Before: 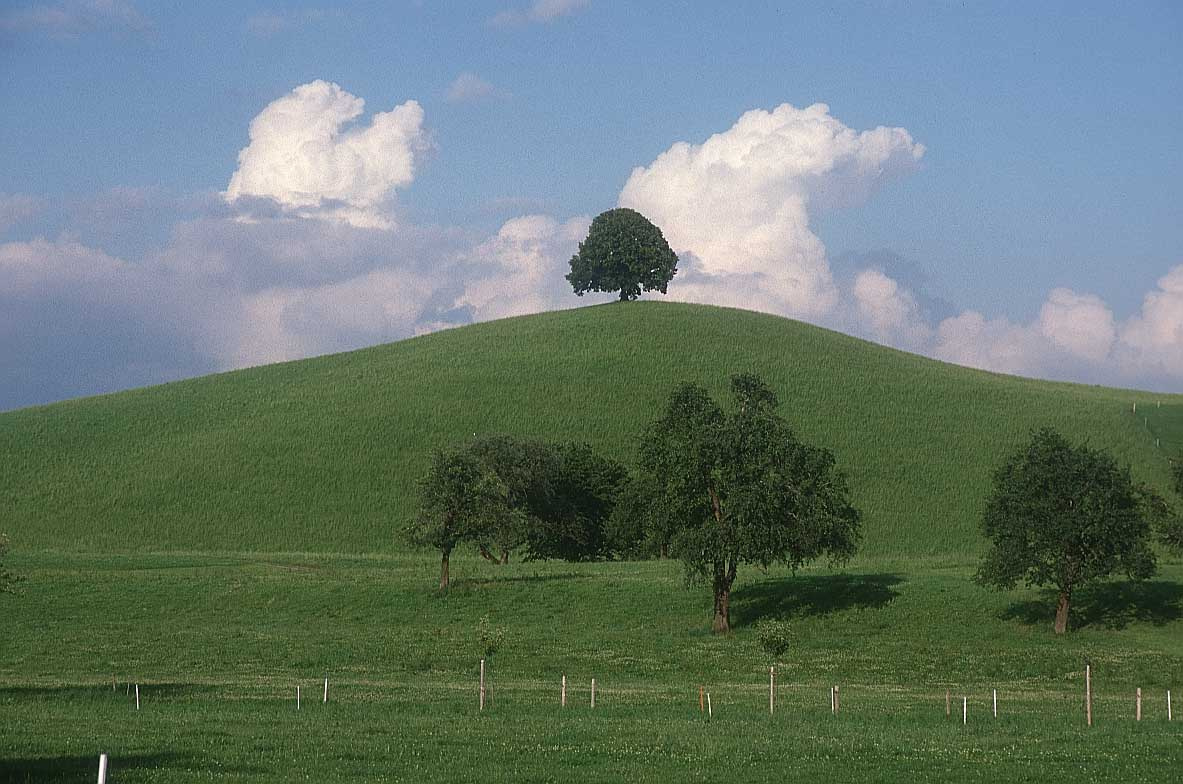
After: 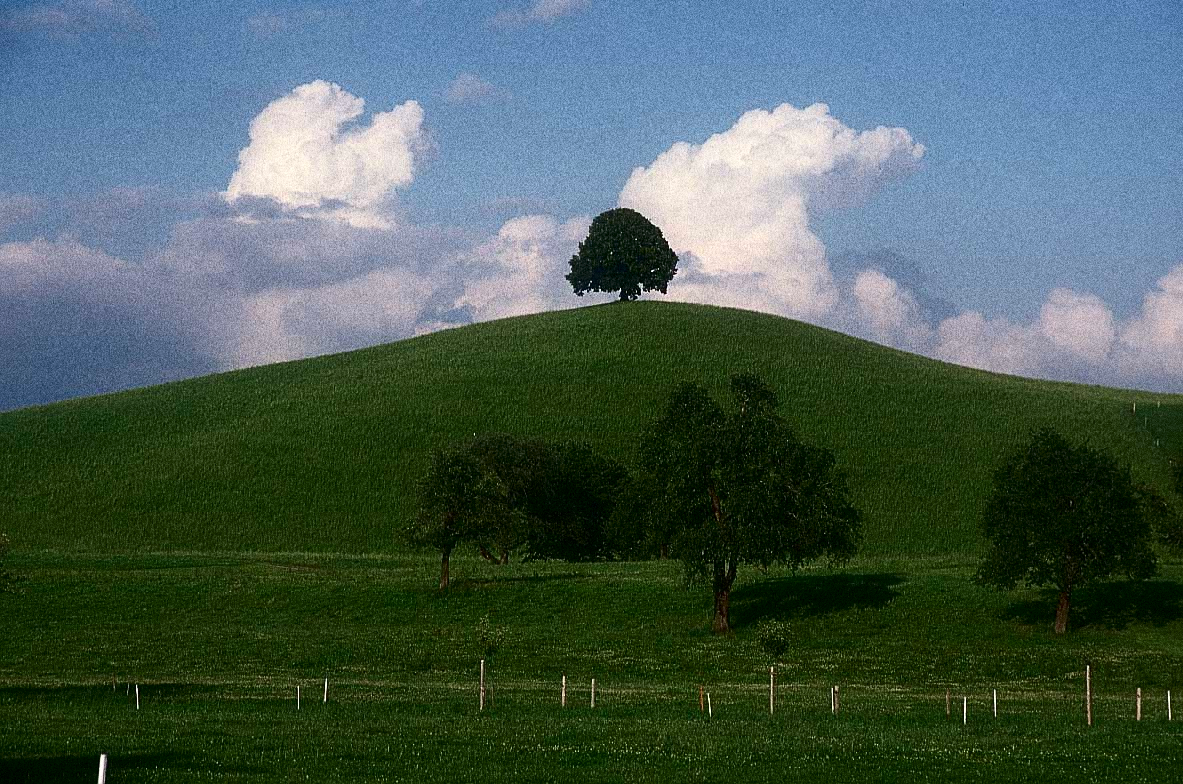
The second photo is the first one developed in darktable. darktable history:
contrast brightness saturation: contrast 0.24, brightness -0.24, saturation 0.14
grain: coarseness 14.49 ISO, strength 48.04%, mid-tones bias 35%
